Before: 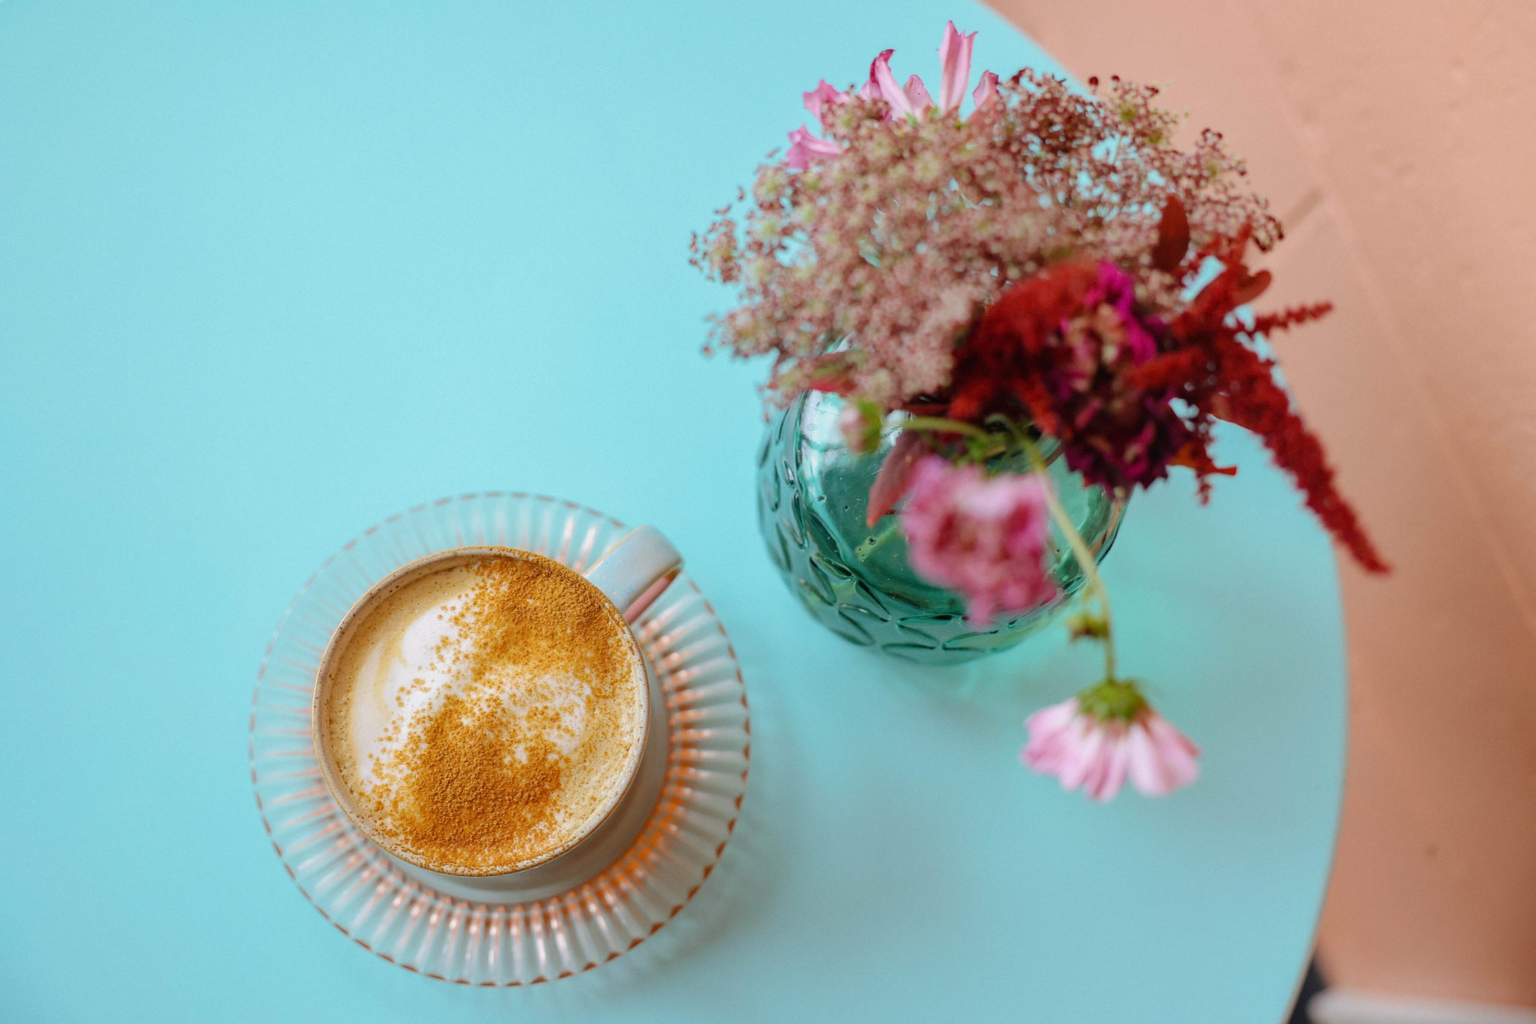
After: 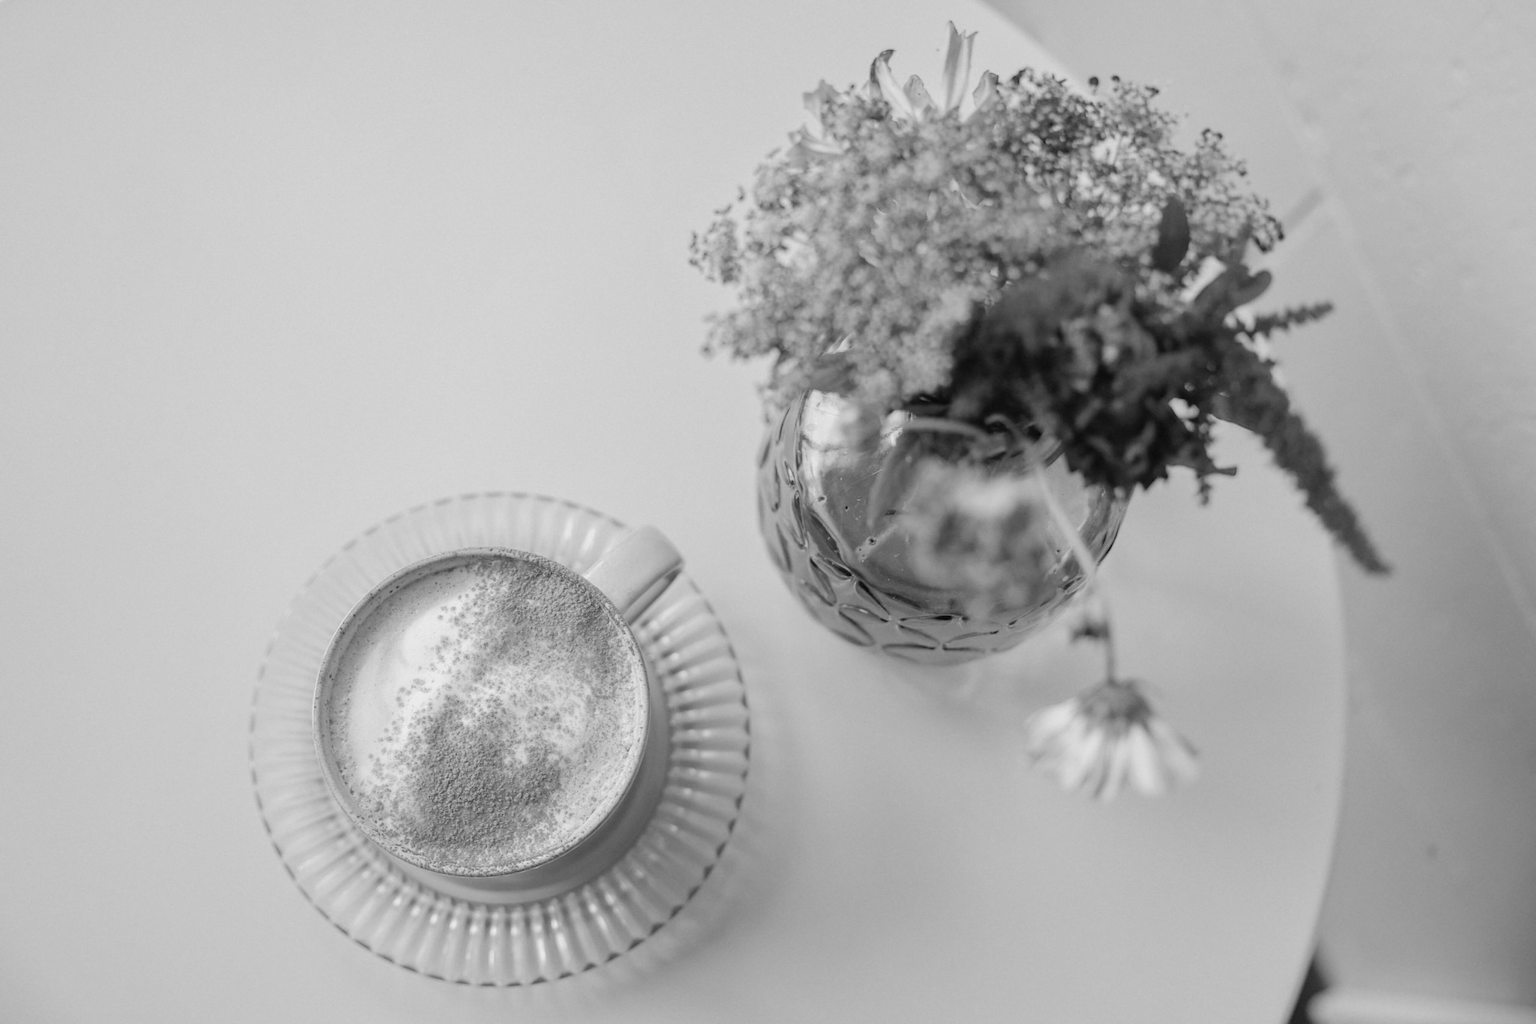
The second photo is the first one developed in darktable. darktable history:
monochrome: a 32, b 64, size 2.3
contrast brightness saturation: contrast 0.07, brightness 0.08, saturation 0.18
